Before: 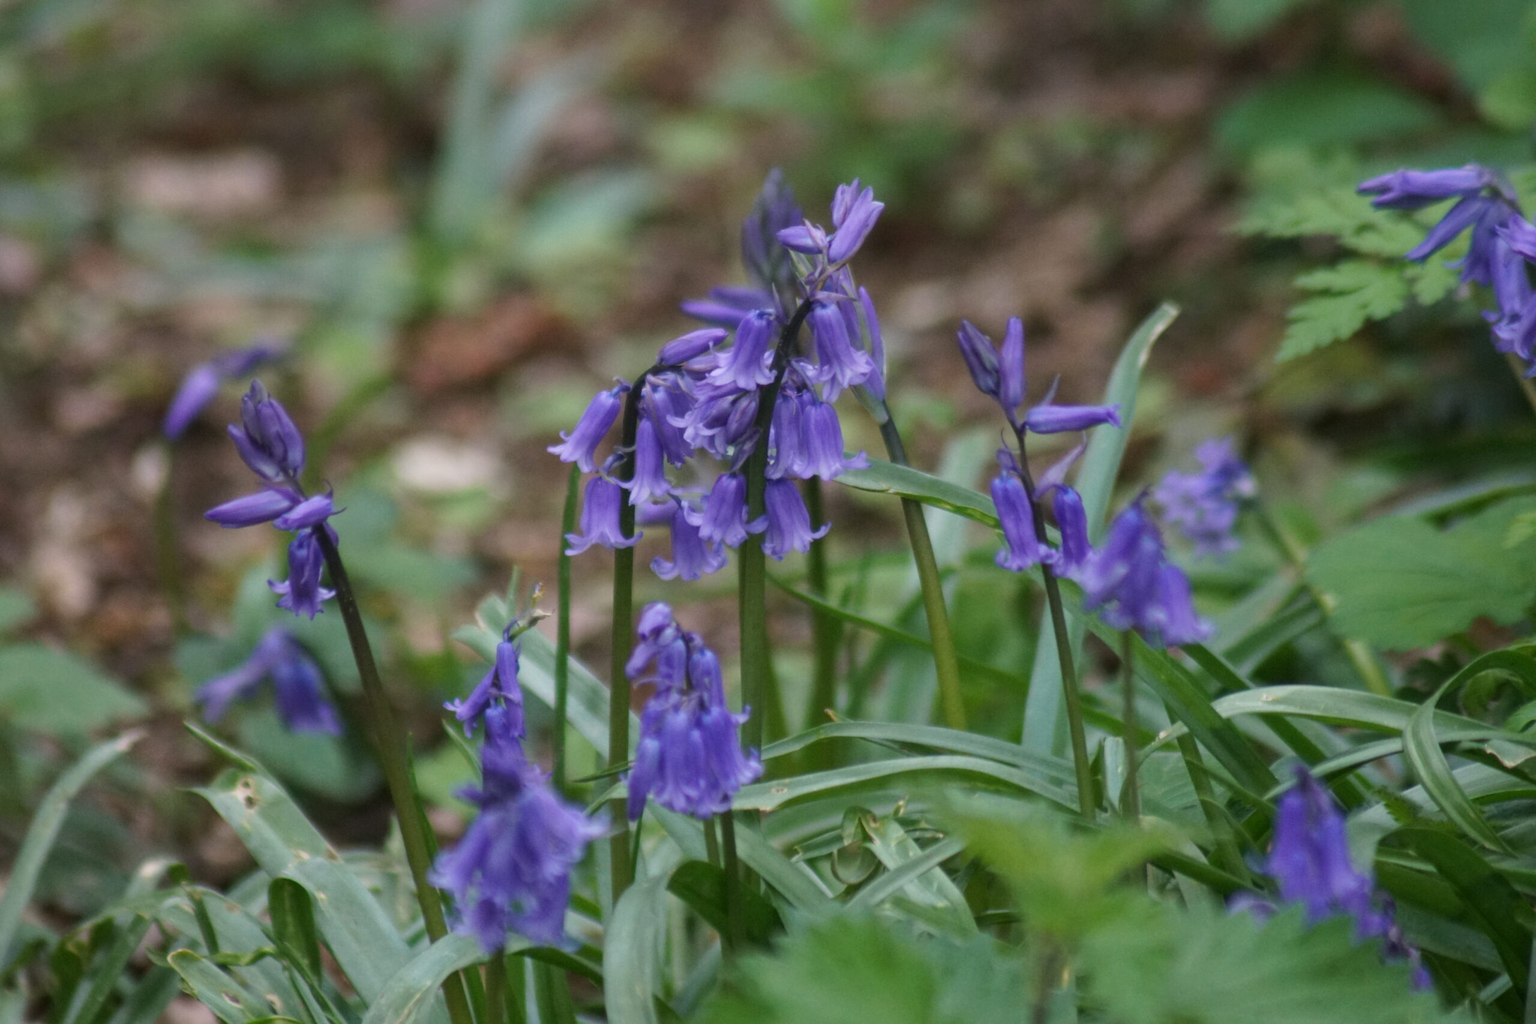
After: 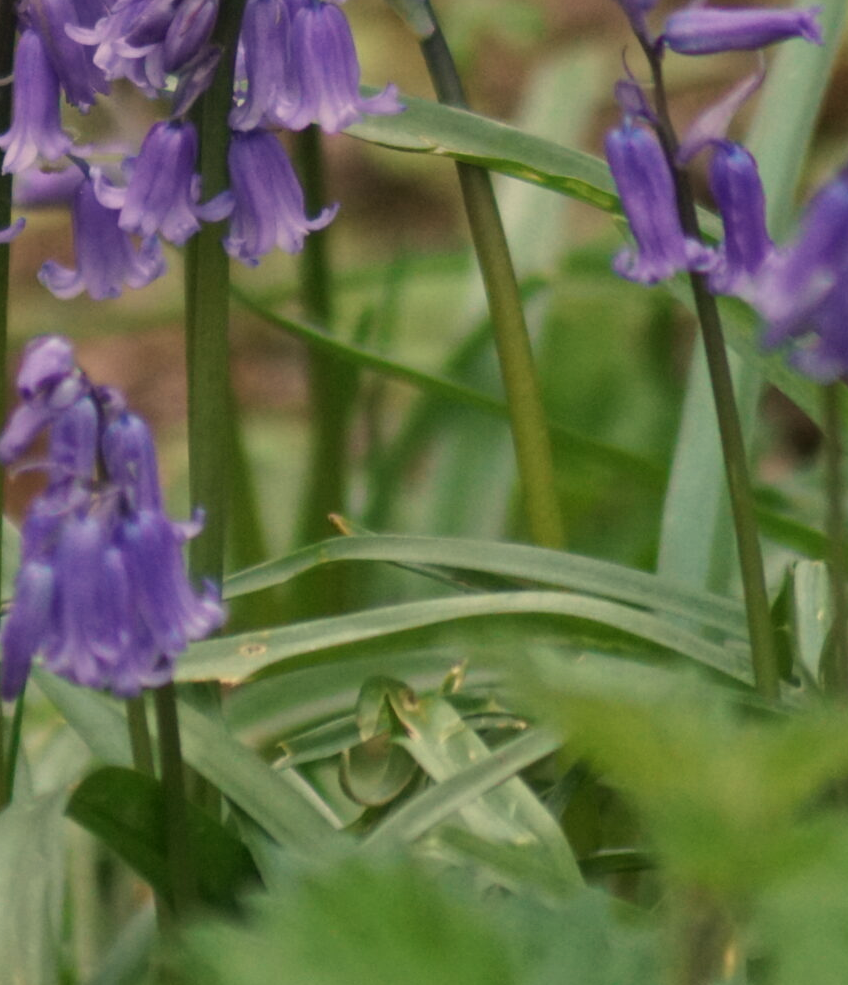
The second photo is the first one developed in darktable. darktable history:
crop: left 40.878%, top 39.176%, right 25.993%, bottom 3.081%
white balance: red 1.123, blue 0.83
